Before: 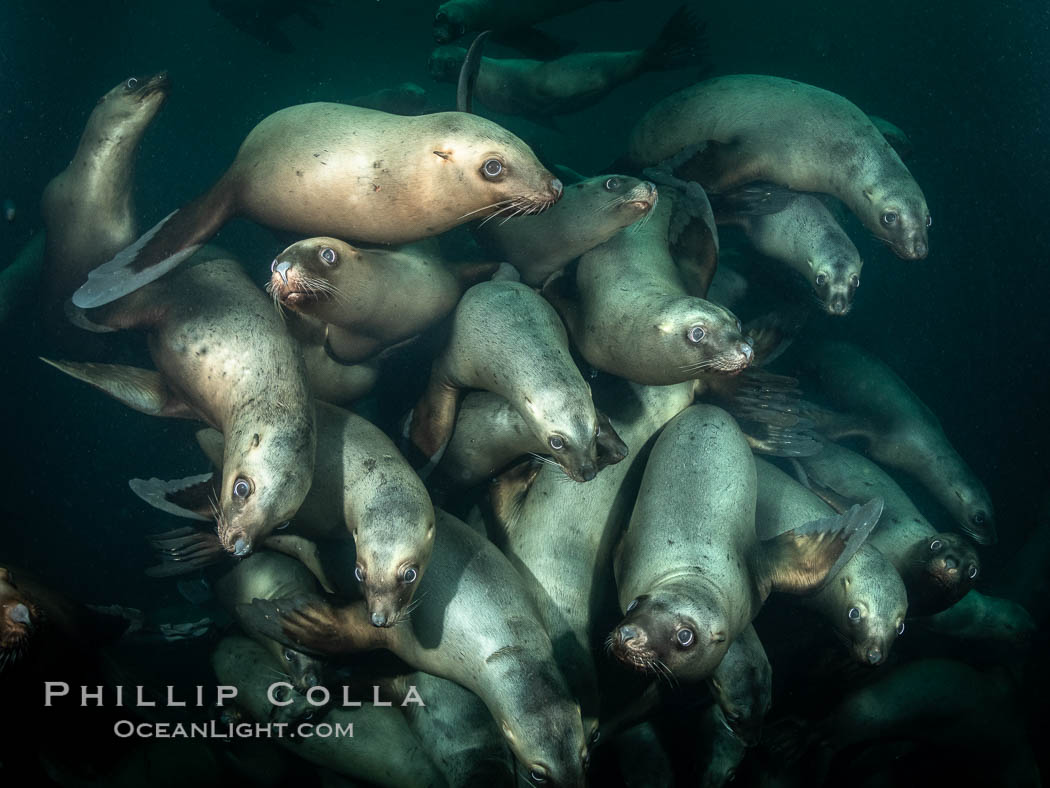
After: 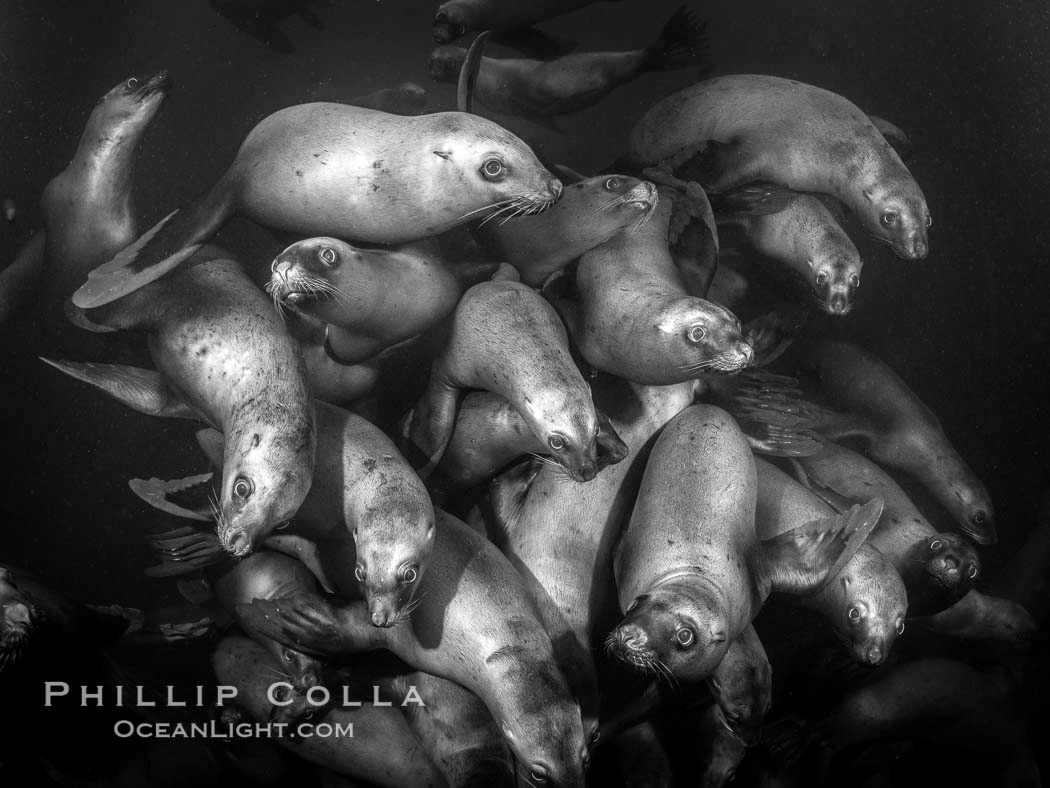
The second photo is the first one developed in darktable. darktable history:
local contrast: on, module defaults
contrast brightness saturation: saturation -0.05
monochrome: on, module defaults
